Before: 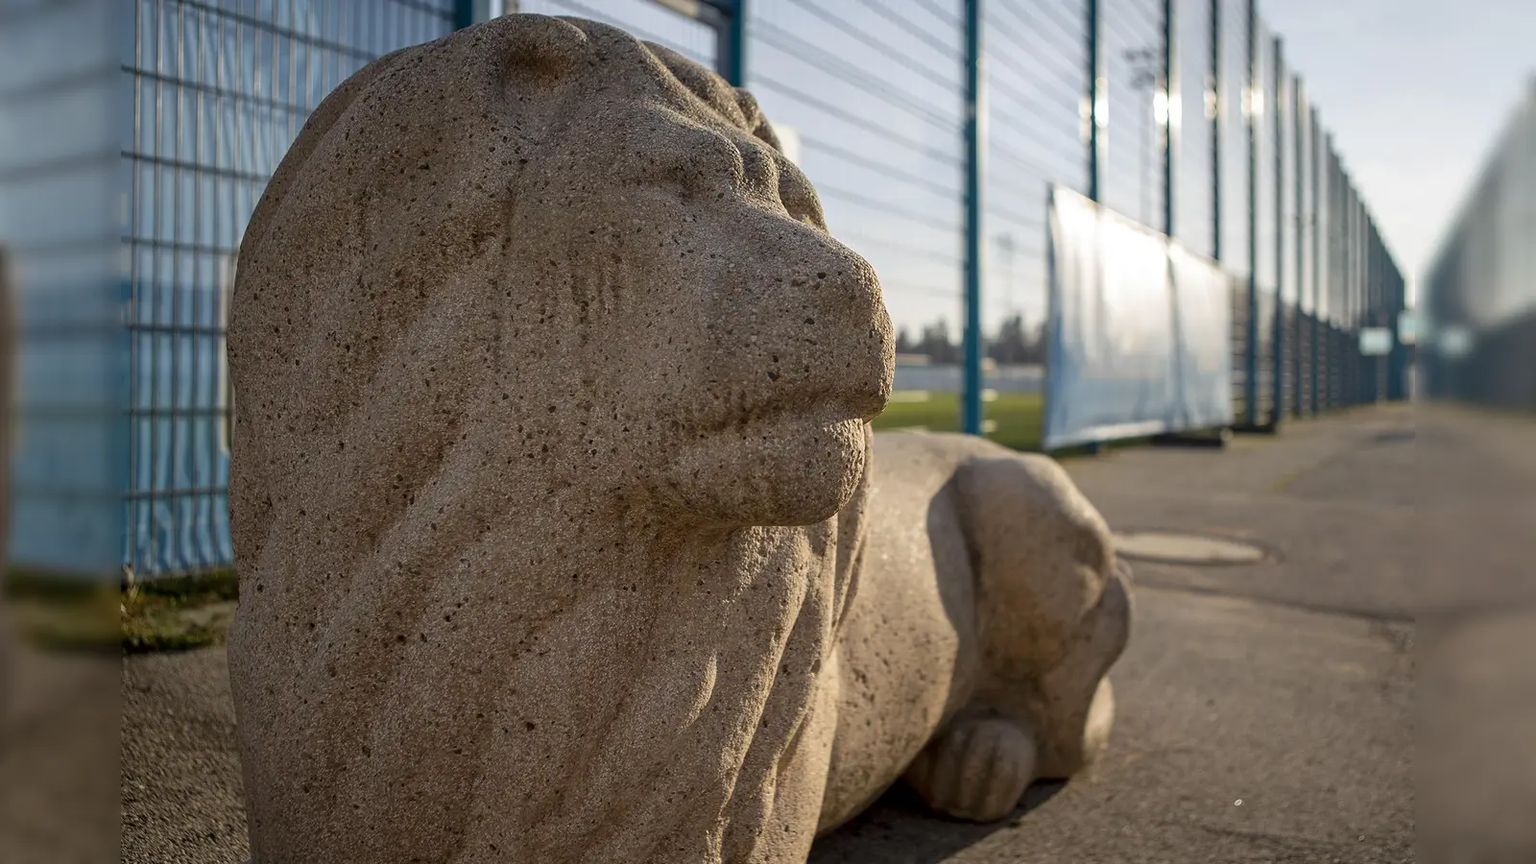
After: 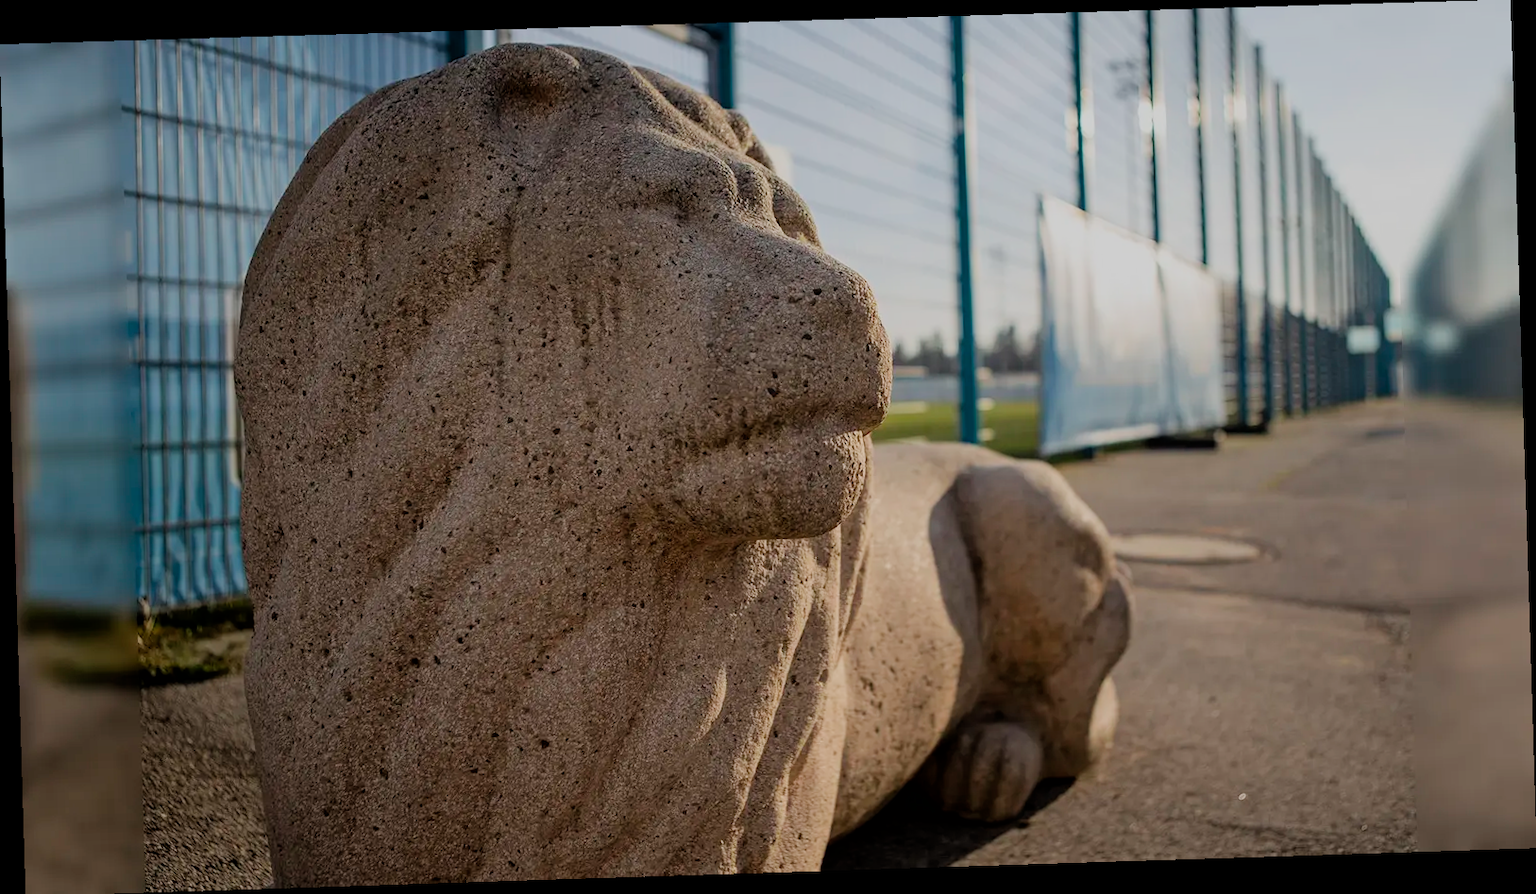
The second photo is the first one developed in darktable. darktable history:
rotate and perspective: rotation -1.77°, lens shift (horizontal) 0.004, automatic cropping off
filmic rgb: black relative exposure -7.15 EV, white relative exposure 5.36 EV, hardness 3.02
